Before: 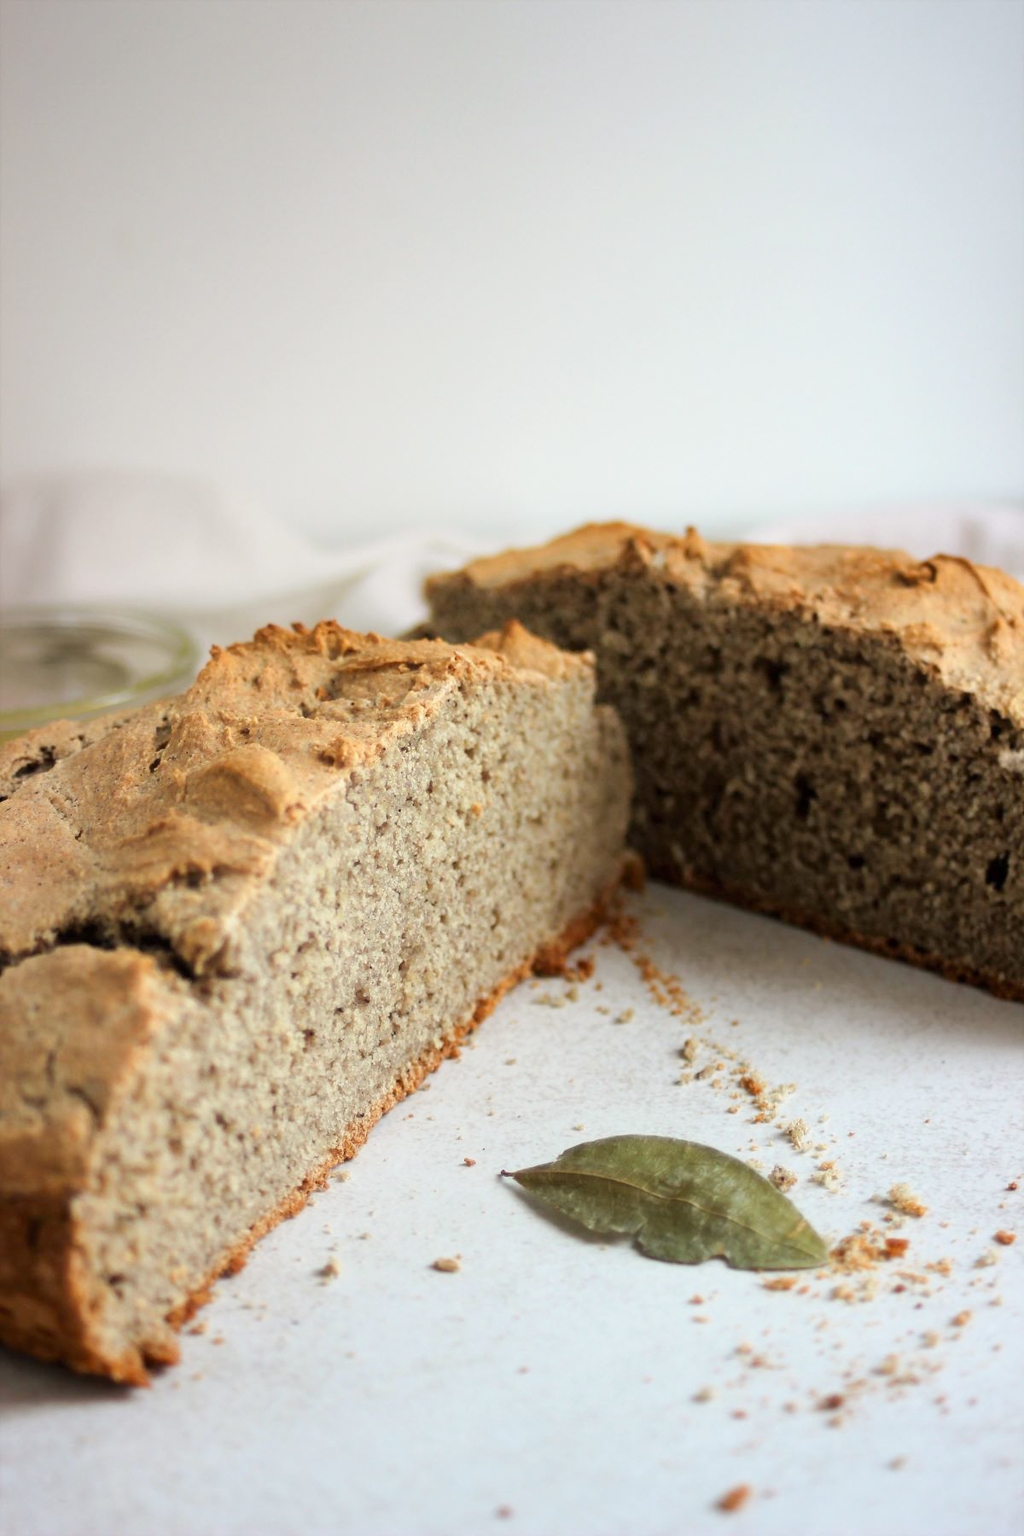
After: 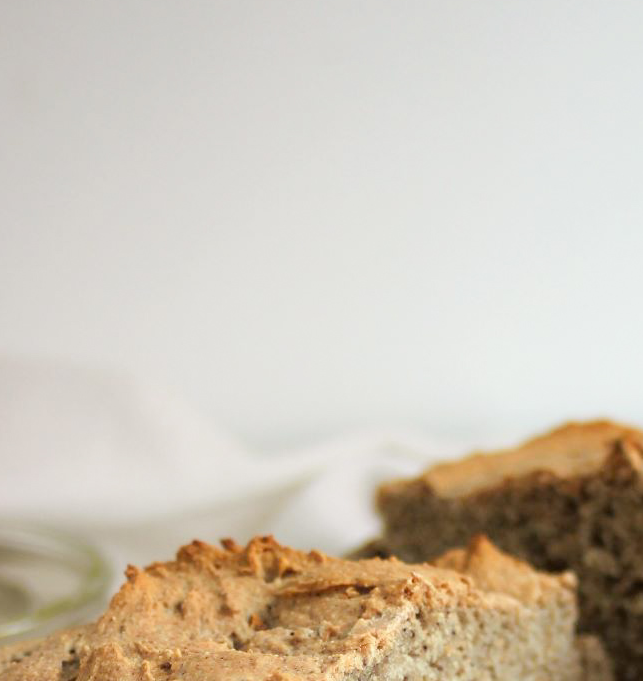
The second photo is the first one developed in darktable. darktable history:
crop: left 10.121%, top 10.631%, right 36.218%, bottom 51.526%
white balance: emerald 1
